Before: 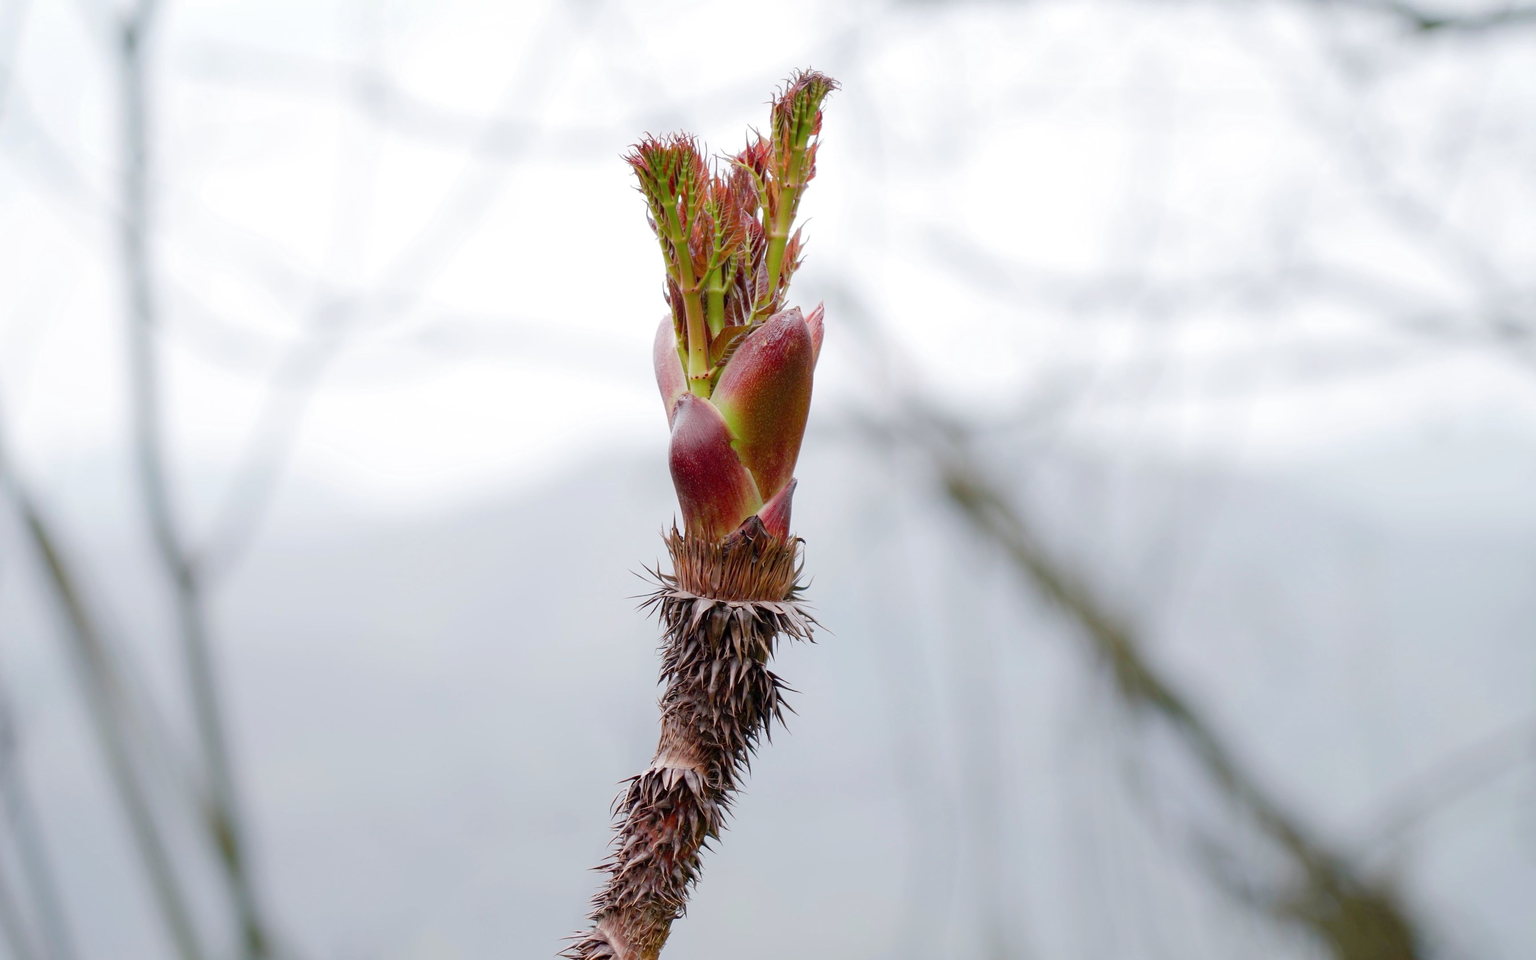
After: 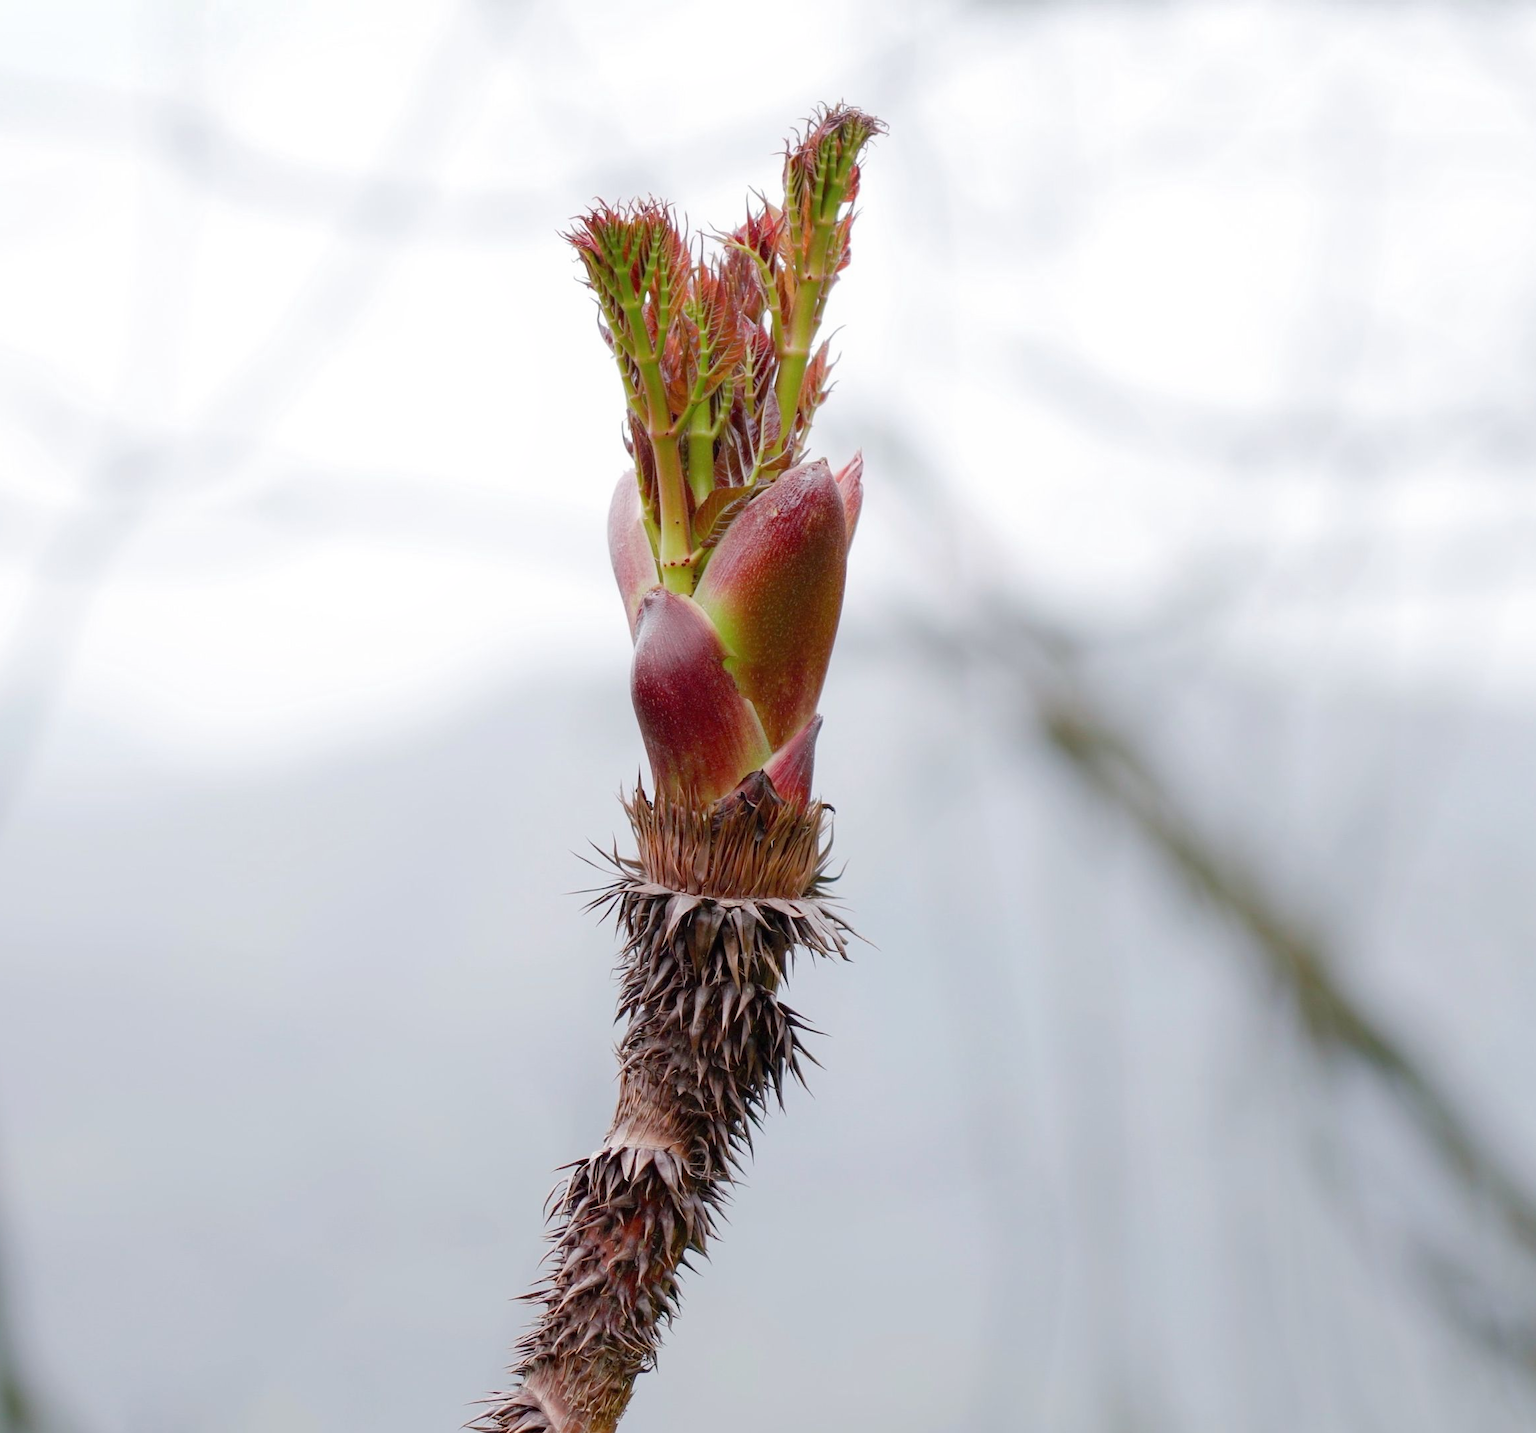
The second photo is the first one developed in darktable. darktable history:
crop and rotate: left 16.072%, right 16.996%
local contrast: mode bilateral grid, contrast 100, coarseness 100, detail 92%, midtone range 0.2
exposure: compensate exposure bias true, compensate highlight preservation false
